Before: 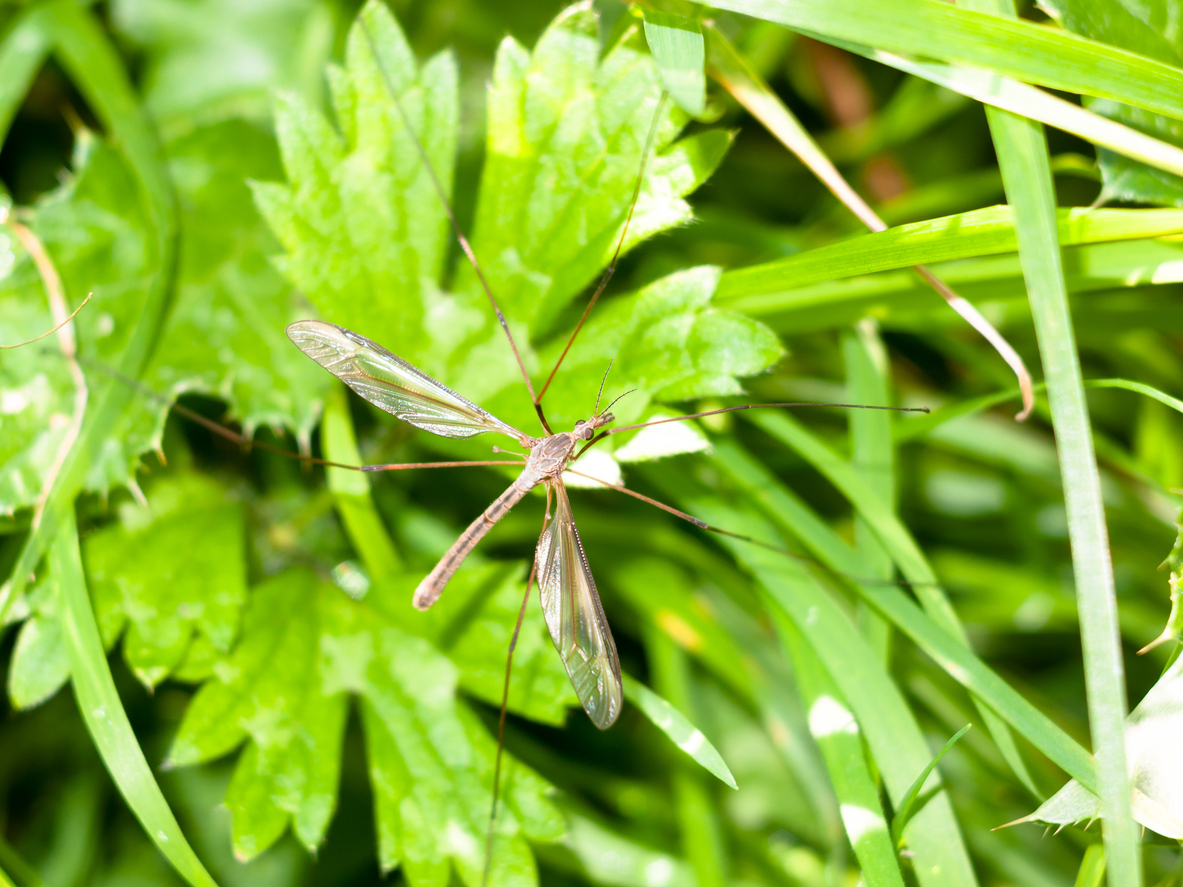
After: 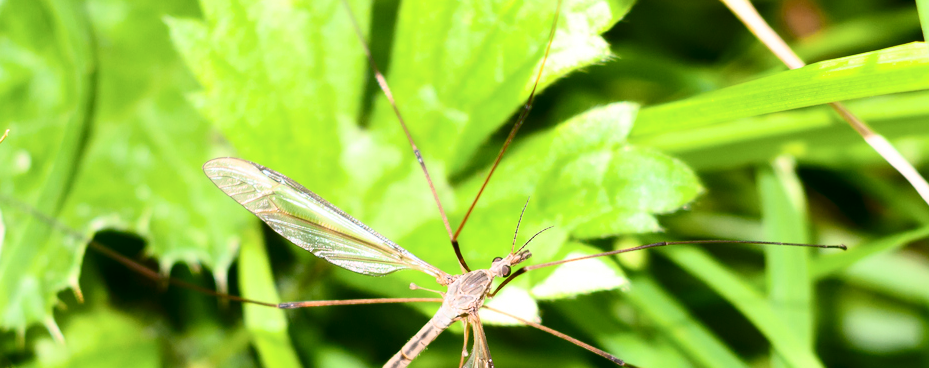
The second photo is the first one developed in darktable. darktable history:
contrast brightness saturation: contrast 0.28
crop: left 7.036%, top 18.398%, right 14.379%, bottom 40.043%
